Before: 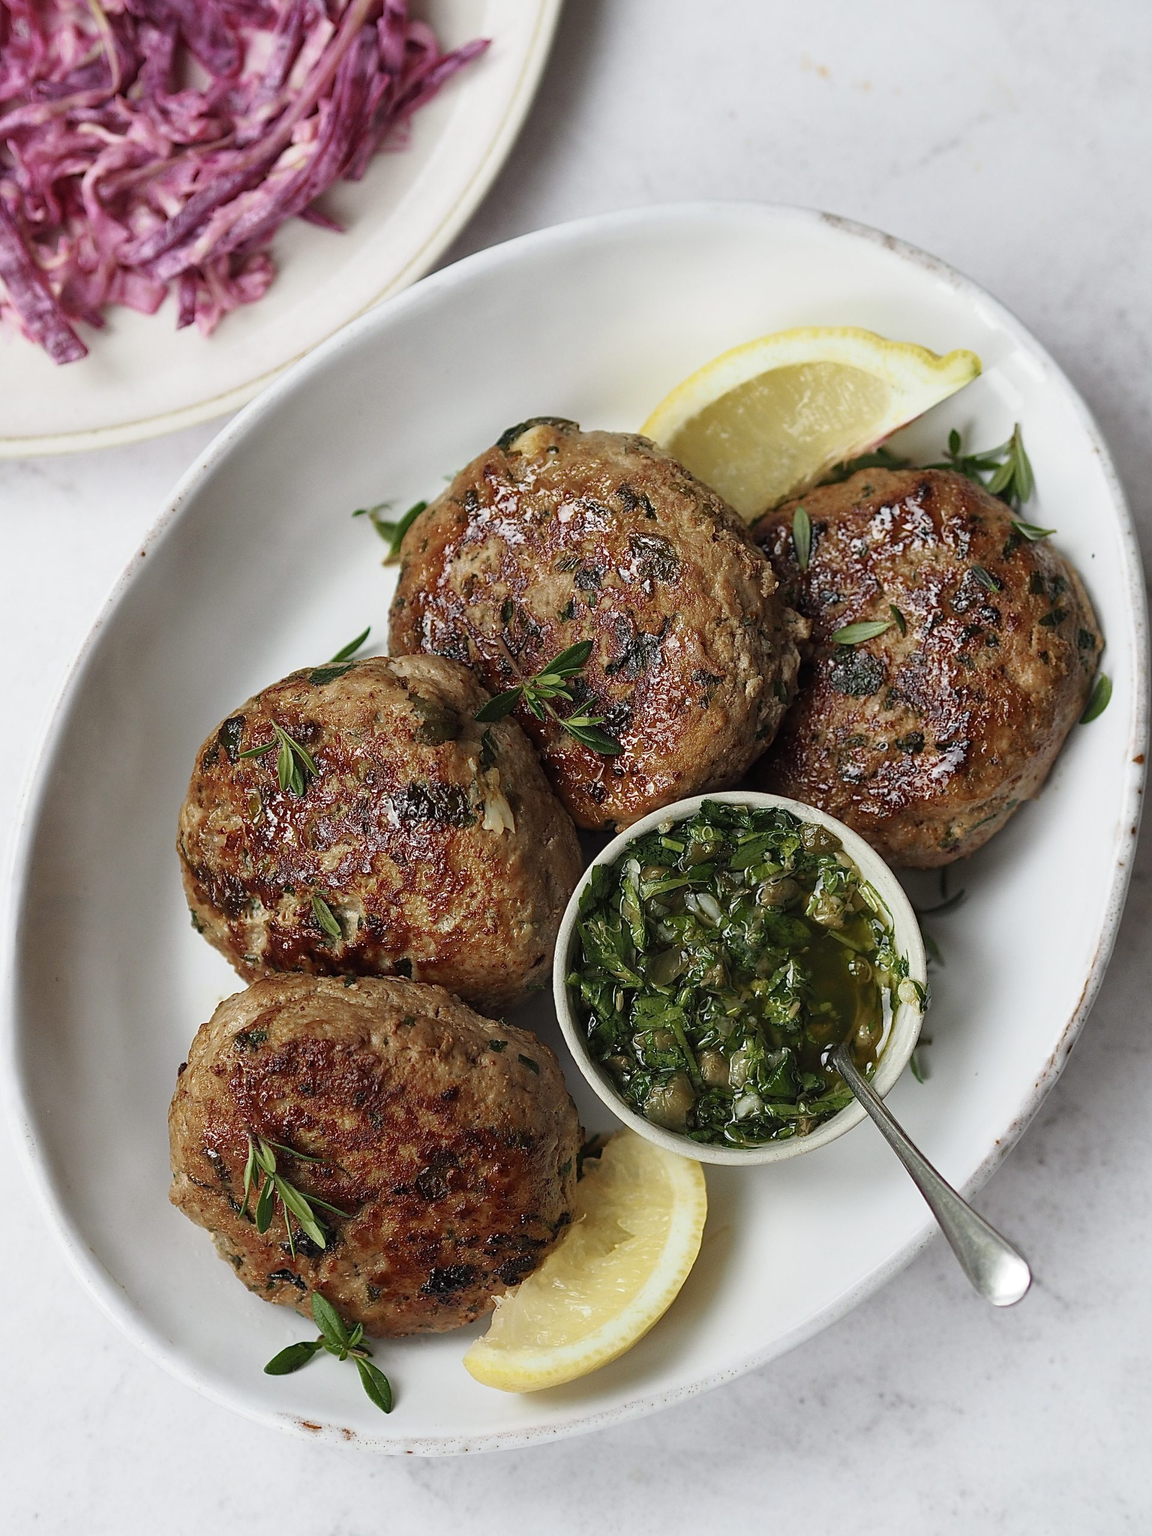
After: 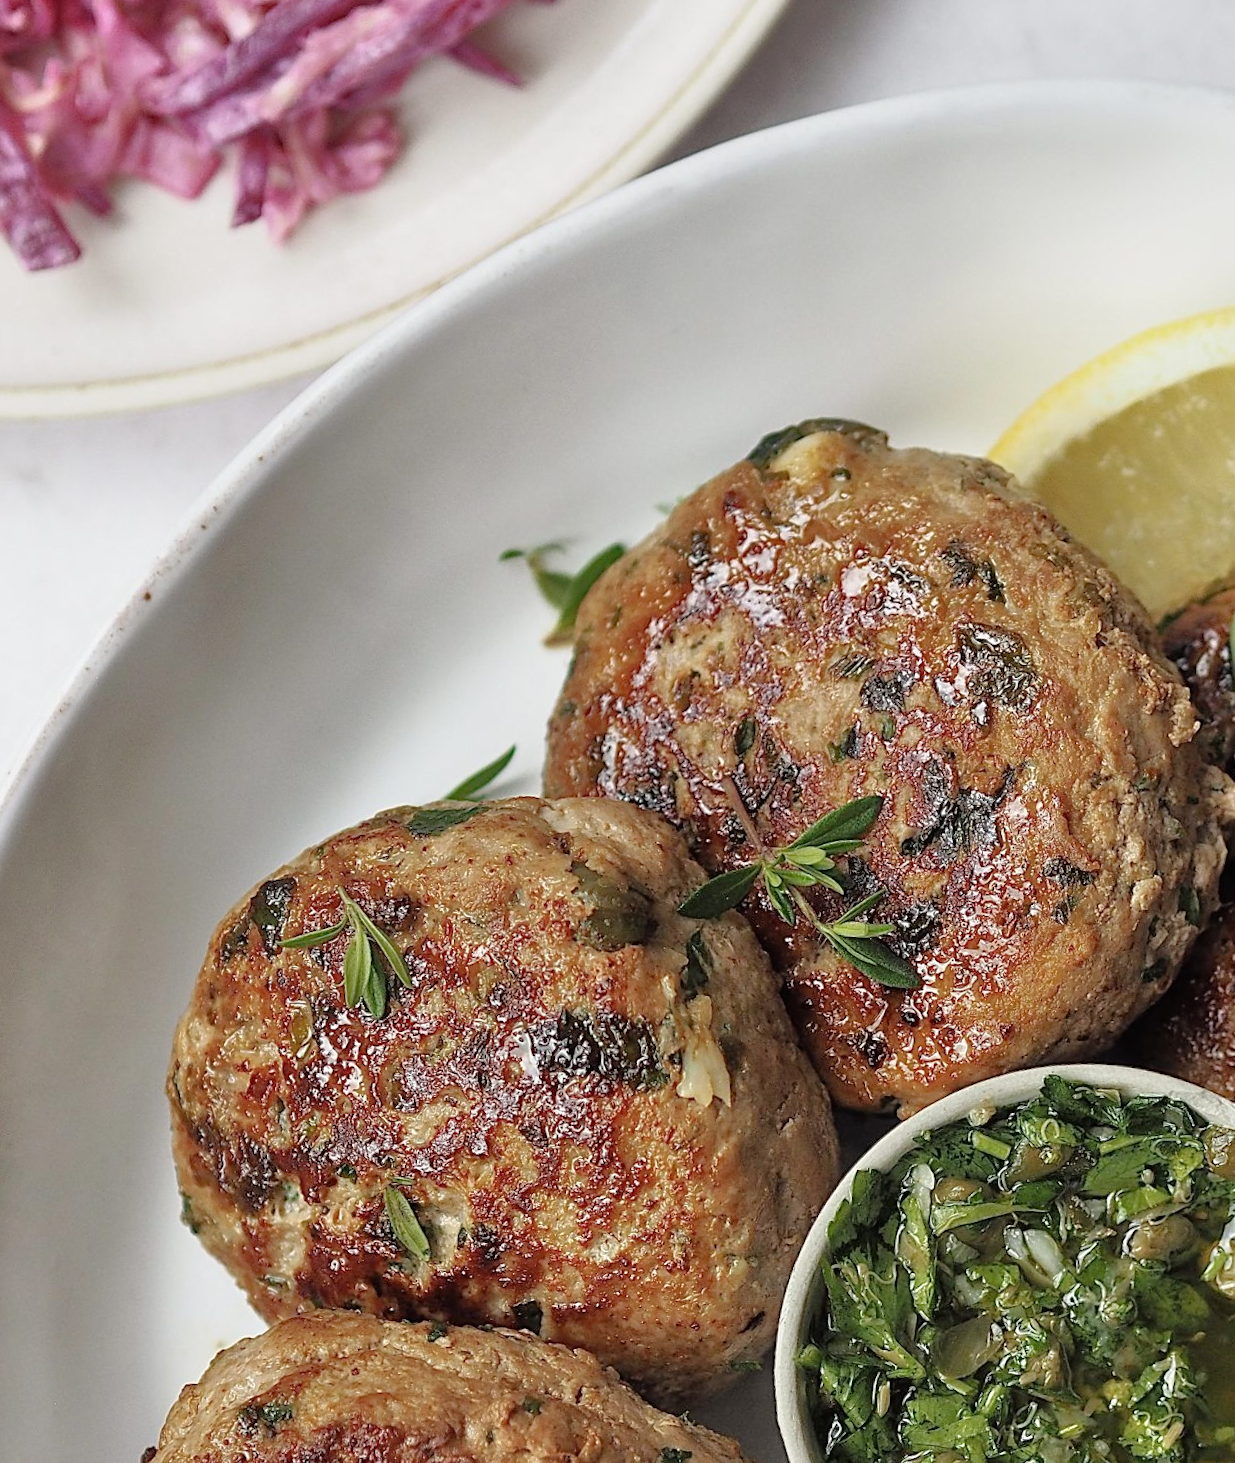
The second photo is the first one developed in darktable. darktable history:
tone equalizer: -7 EV 0.153 EV, -6 EV 0.625 EV, -5 EV 1.15 EV, -4 EV 1.3 EV, -3 EV 1.13 EV, -2 EV 0.6 EV, -1 EV 0.161 EV
crop and rotate: angle -4.3°, left 2.048%, top 6.889%, right 27.377%, bottom 30.41%
